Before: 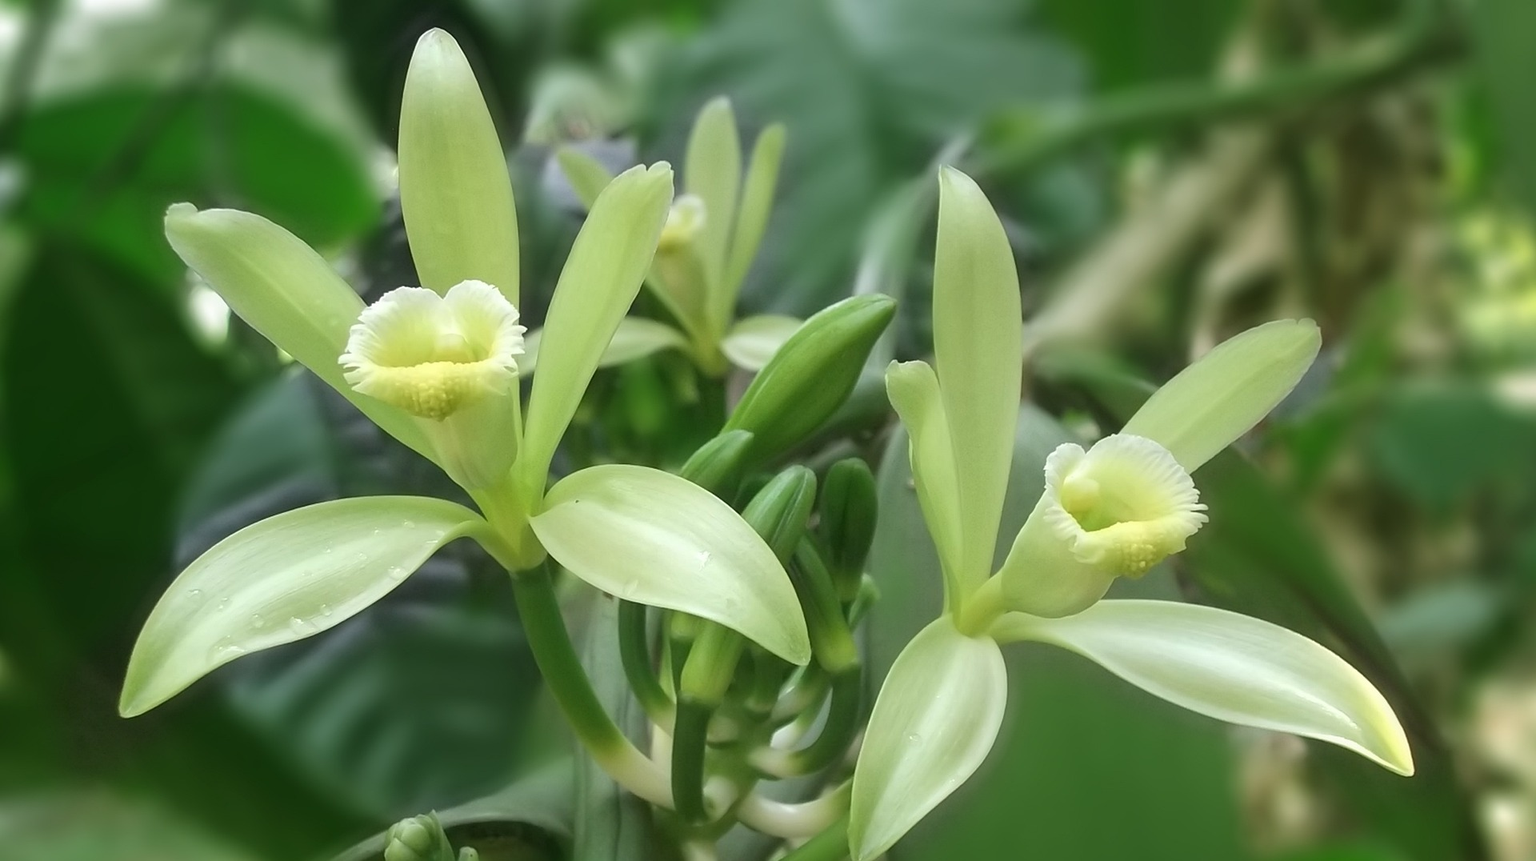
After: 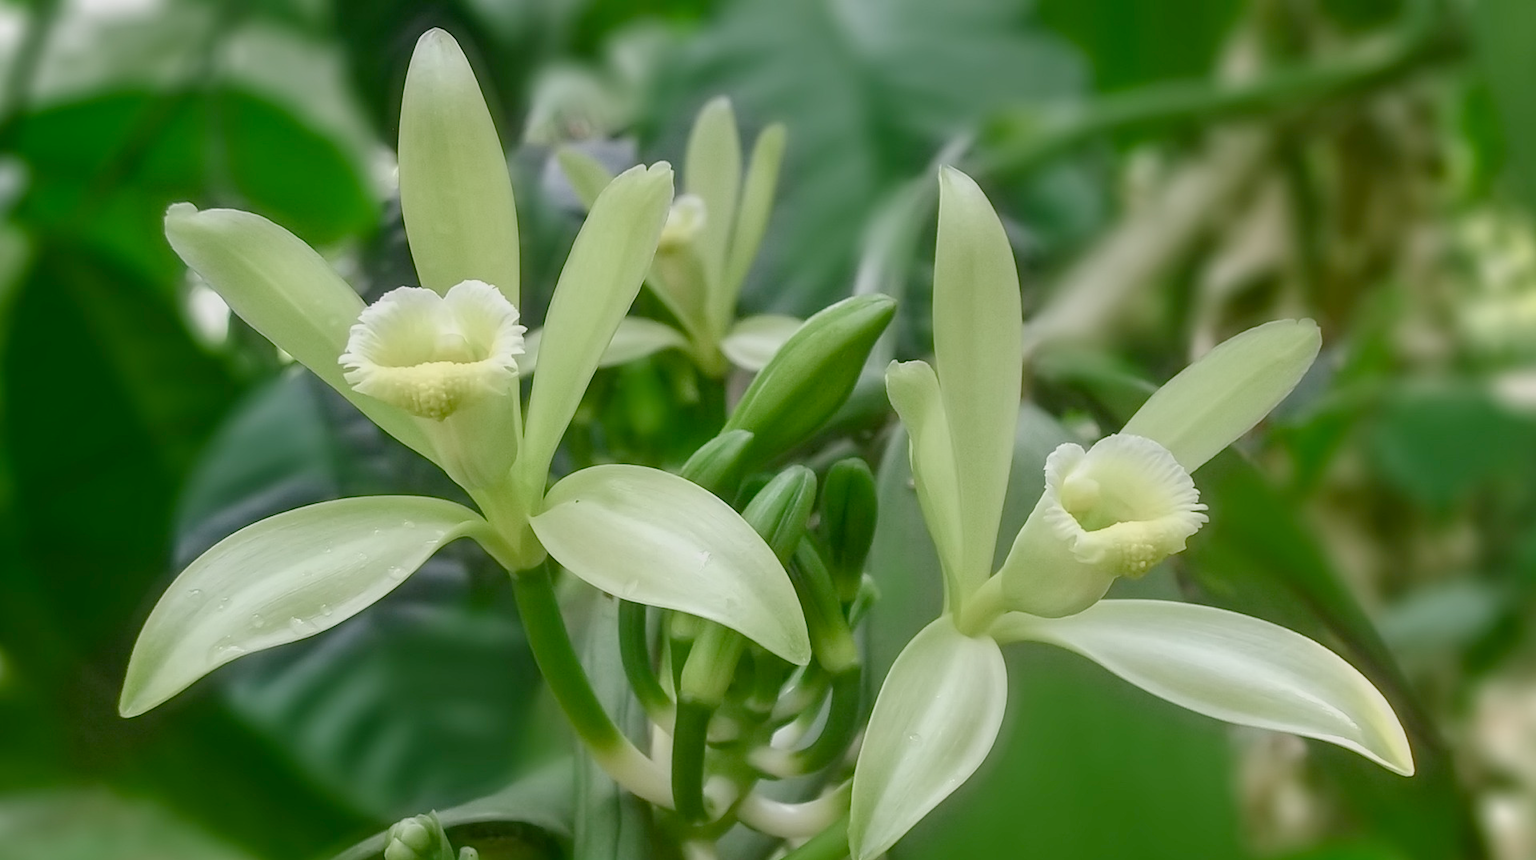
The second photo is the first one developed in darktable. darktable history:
color balance rgb: shadows lift › chroma 1%, shadows lift › hue 113°, highlights gain › chroma 0.2%, highlights gain › hue 333°, perceptual saturation grading › global saturation 20%, perceptual saturation grading › highlights -50%, perceptual saturation grading › shadows 25%, contrast -20%
local contrast: on, module defaults
